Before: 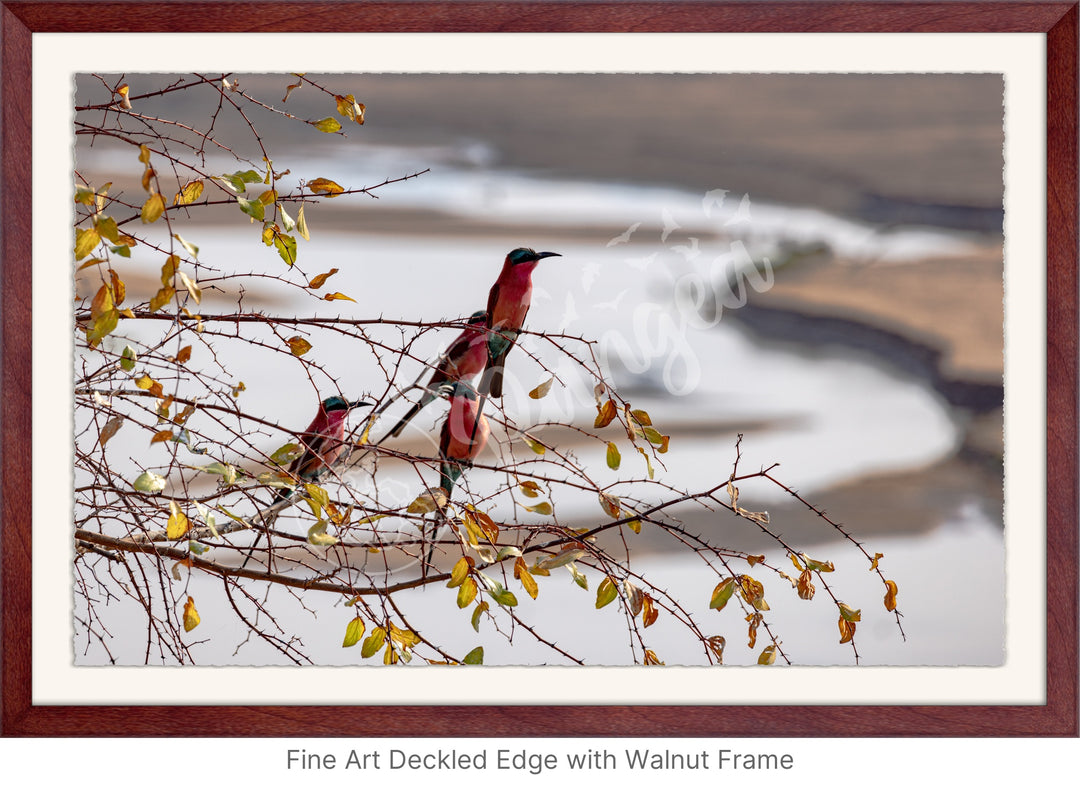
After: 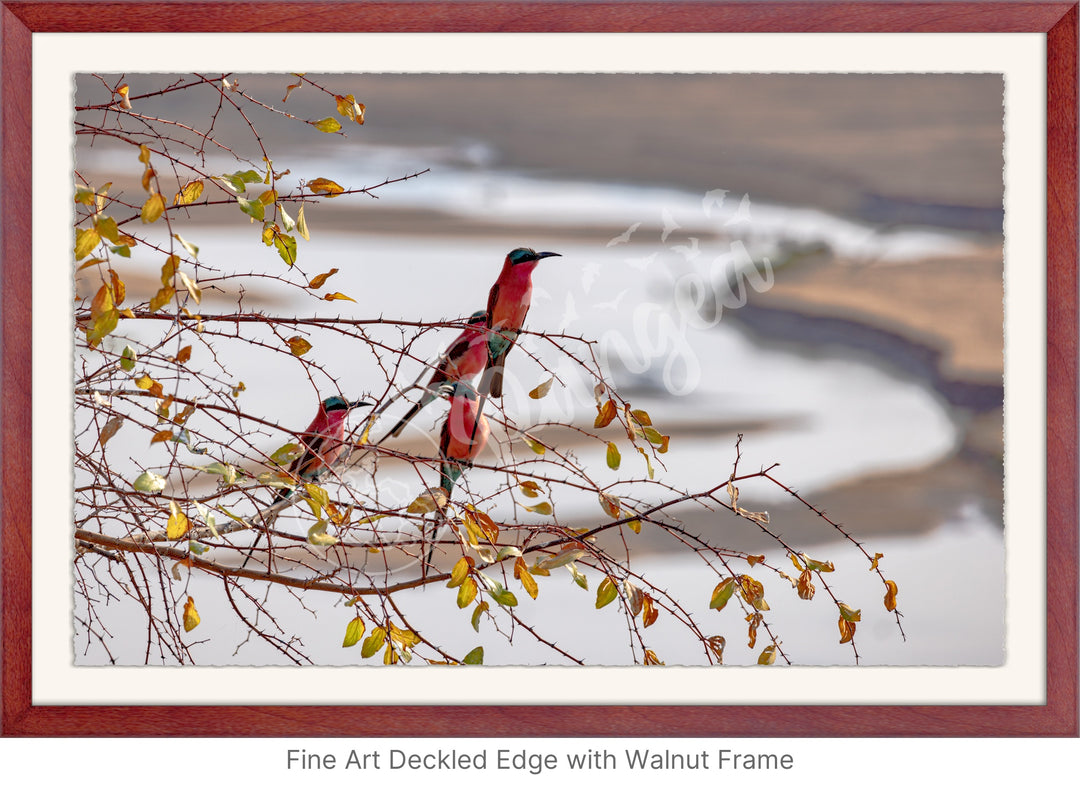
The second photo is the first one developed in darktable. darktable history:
tone equalizer: -7 EV 0.154 EV, -6 EV 0.622 EV, -5 EV 1.18 EV, -4 EV 1.36 EV, -3 EV 1.12 EV, -2 EV 0.6 EV, -1 EV 0.15 EV
